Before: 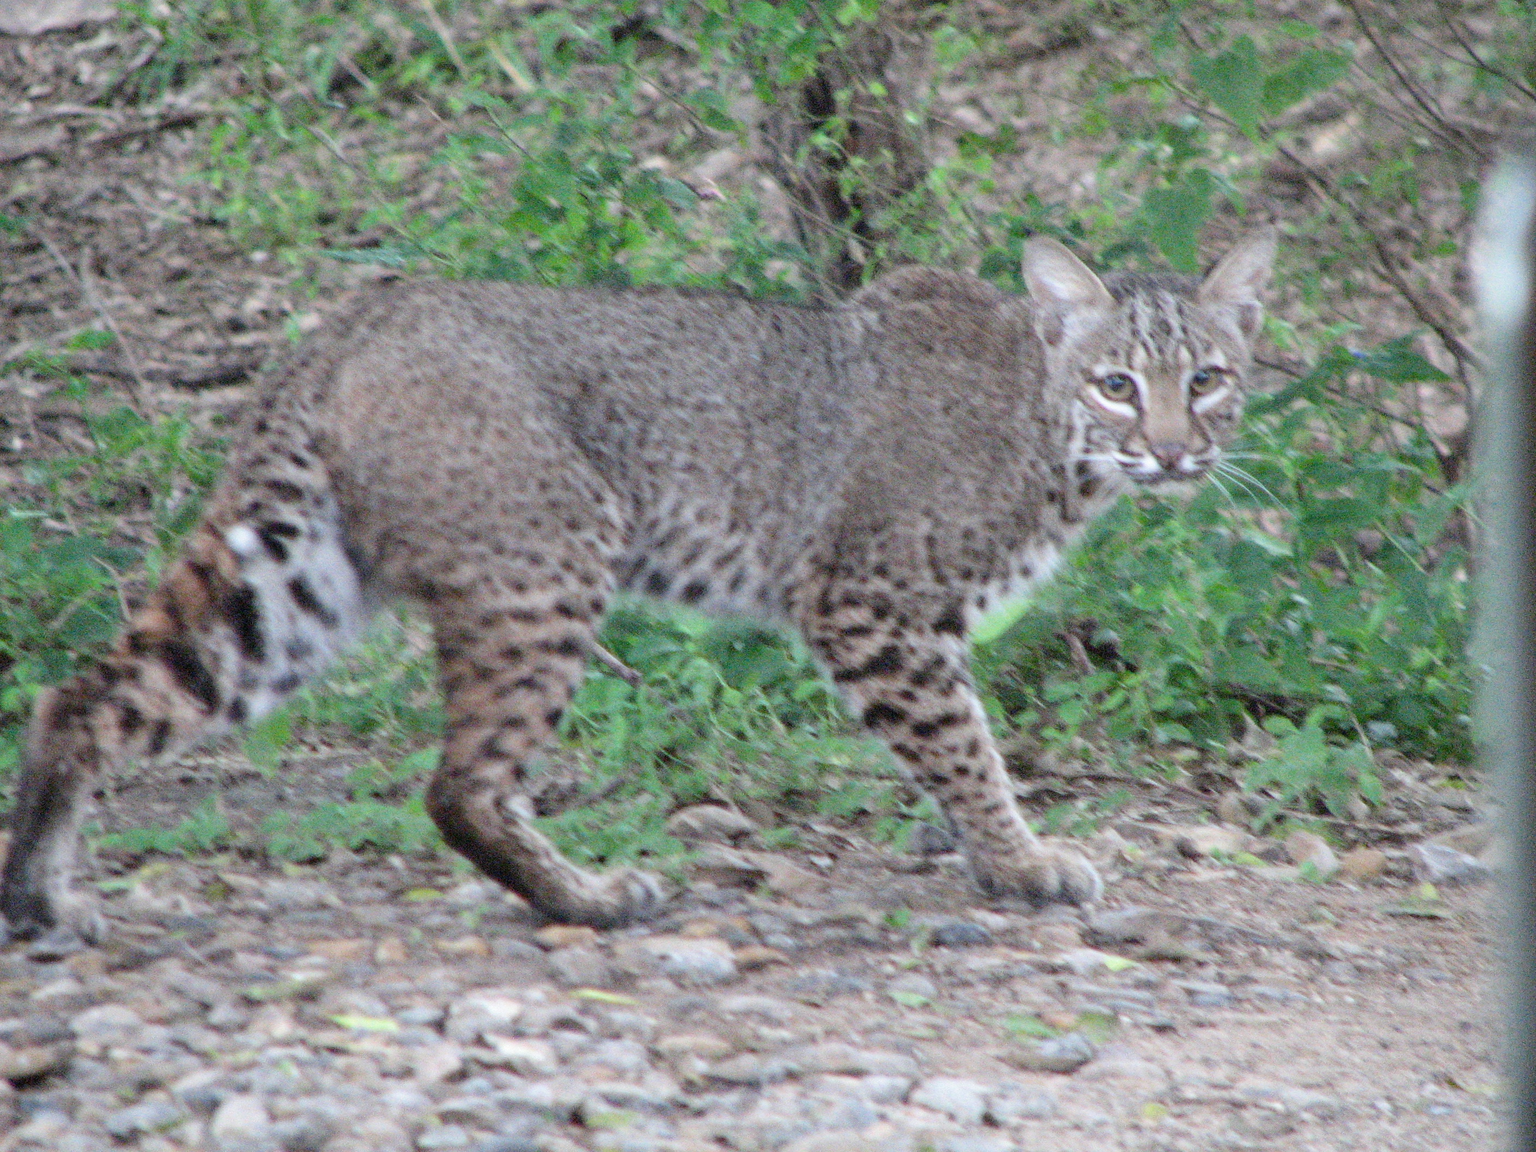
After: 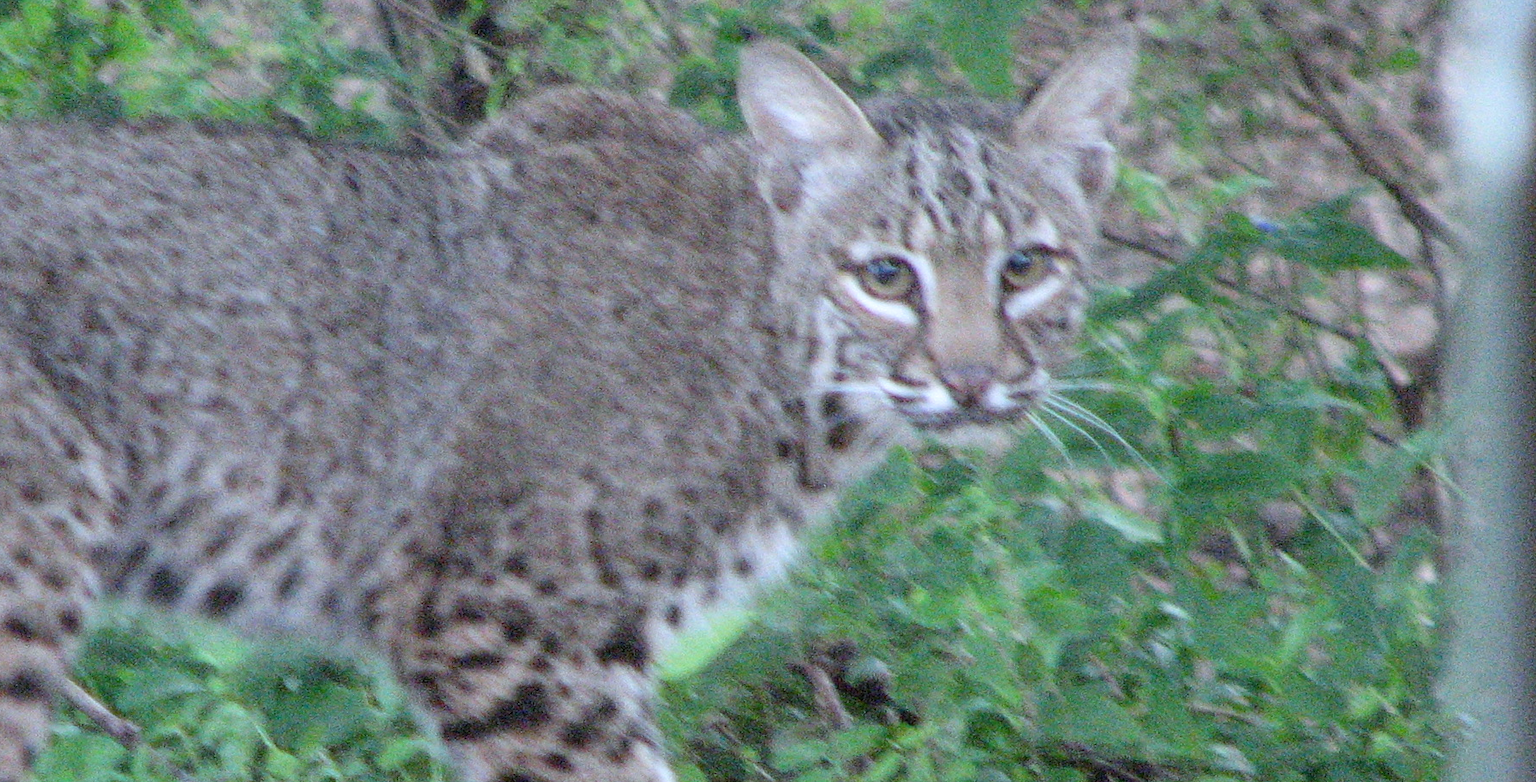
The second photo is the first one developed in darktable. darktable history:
white balance: red 0.967, blue 1.049
crop: left 36.005%, top 18.293%, right 0.31%, bottom 38.444%
